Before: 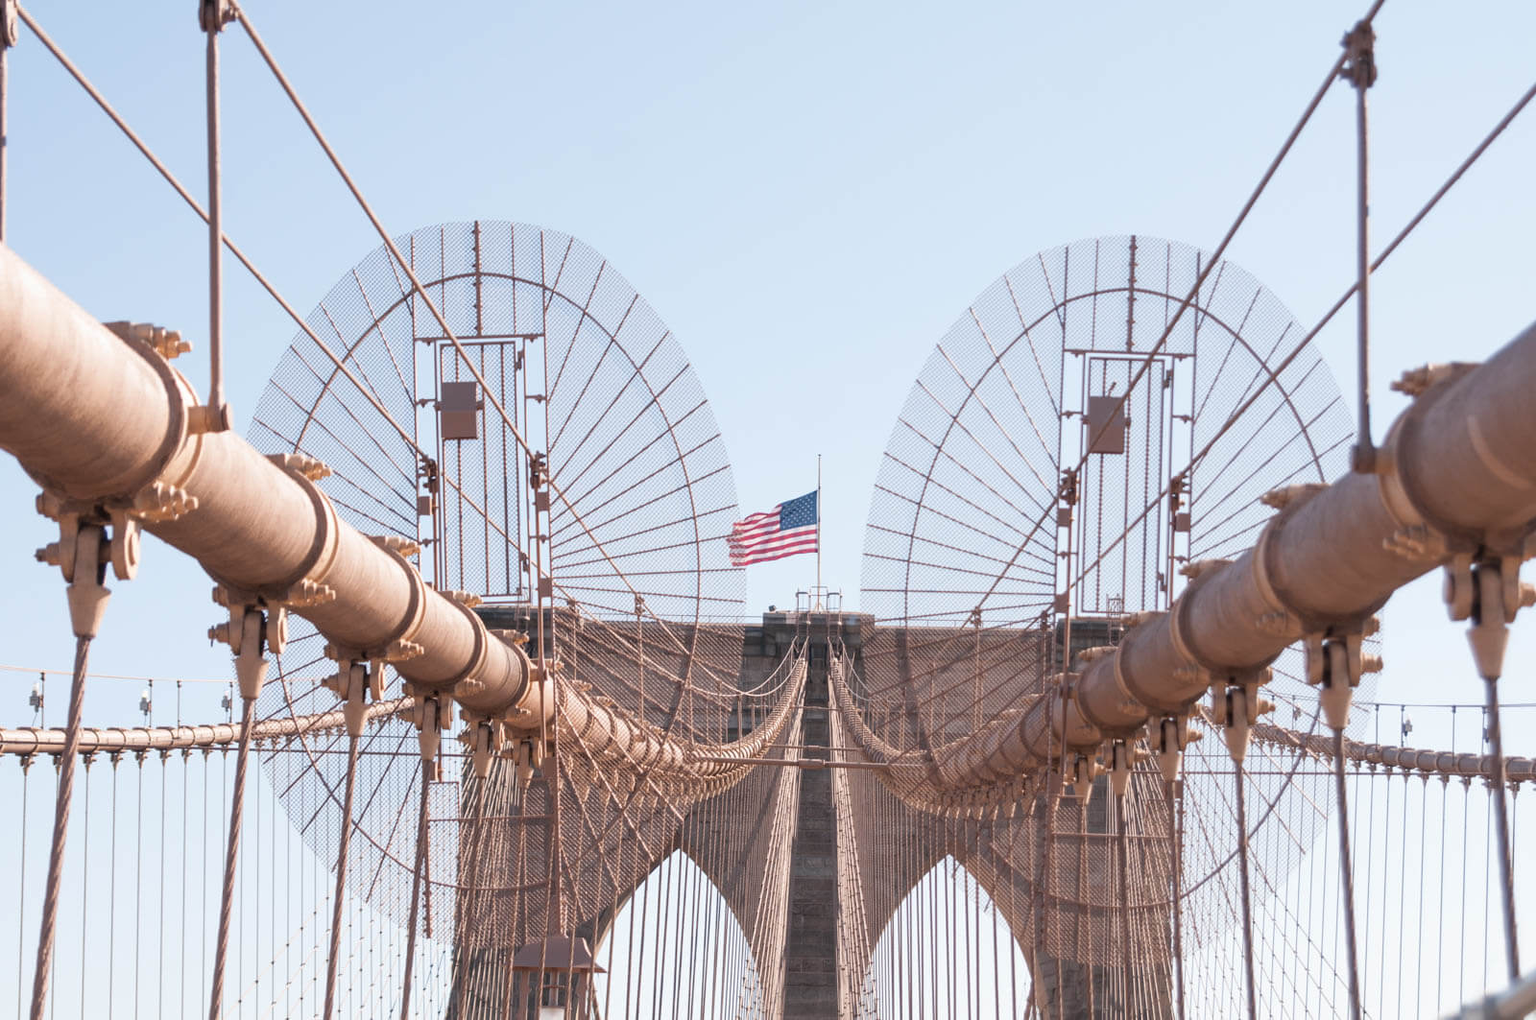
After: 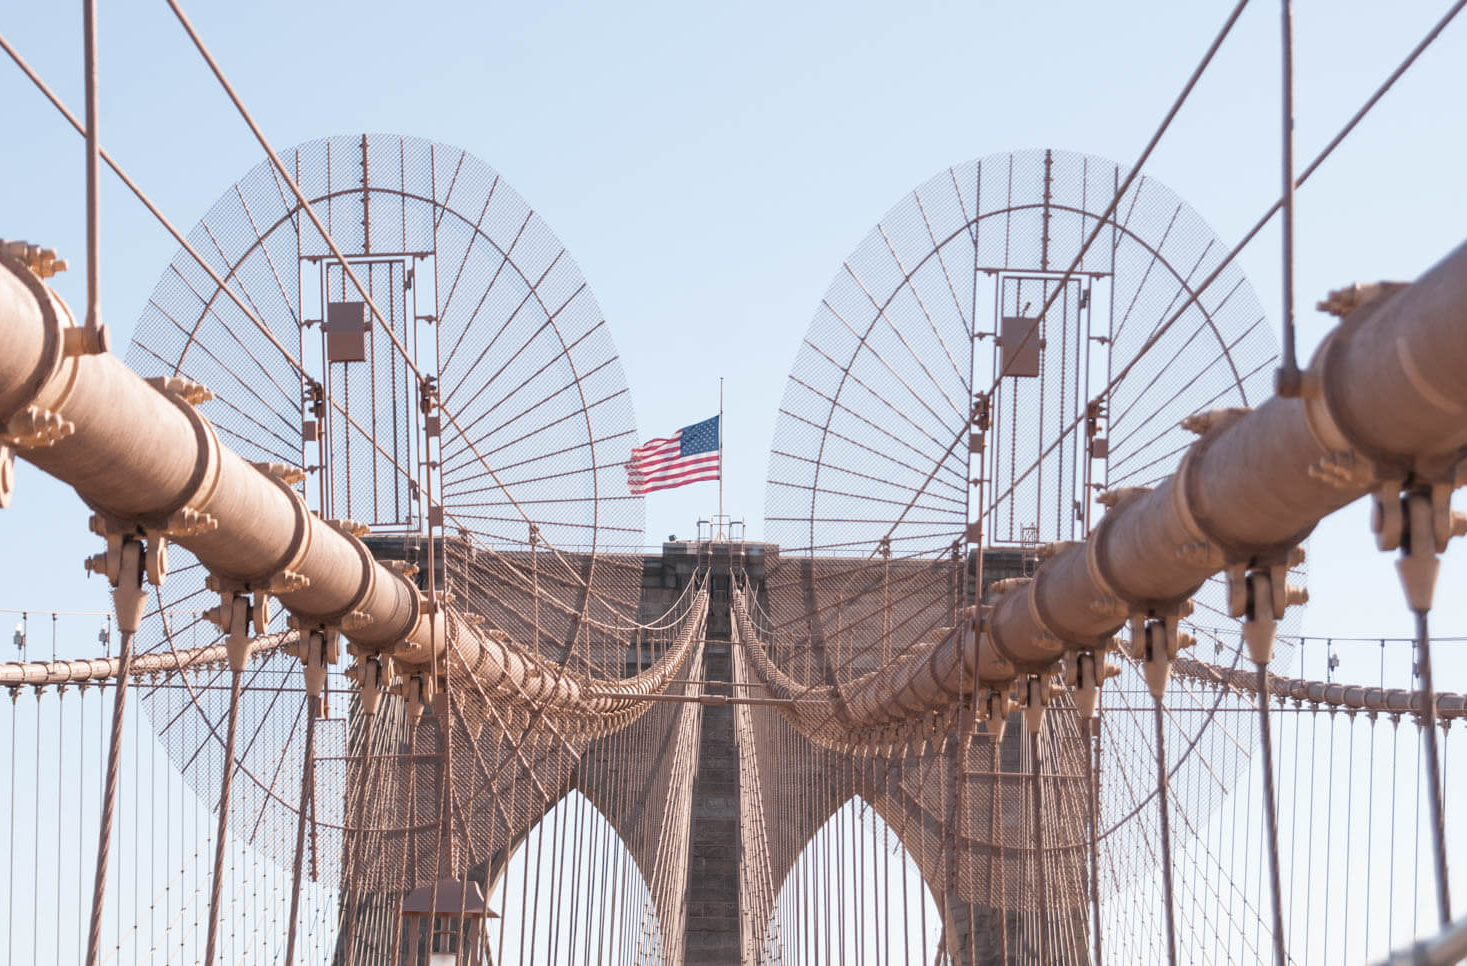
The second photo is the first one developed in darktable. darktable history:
crop and rotate: left 8.28%, top 9.091%
